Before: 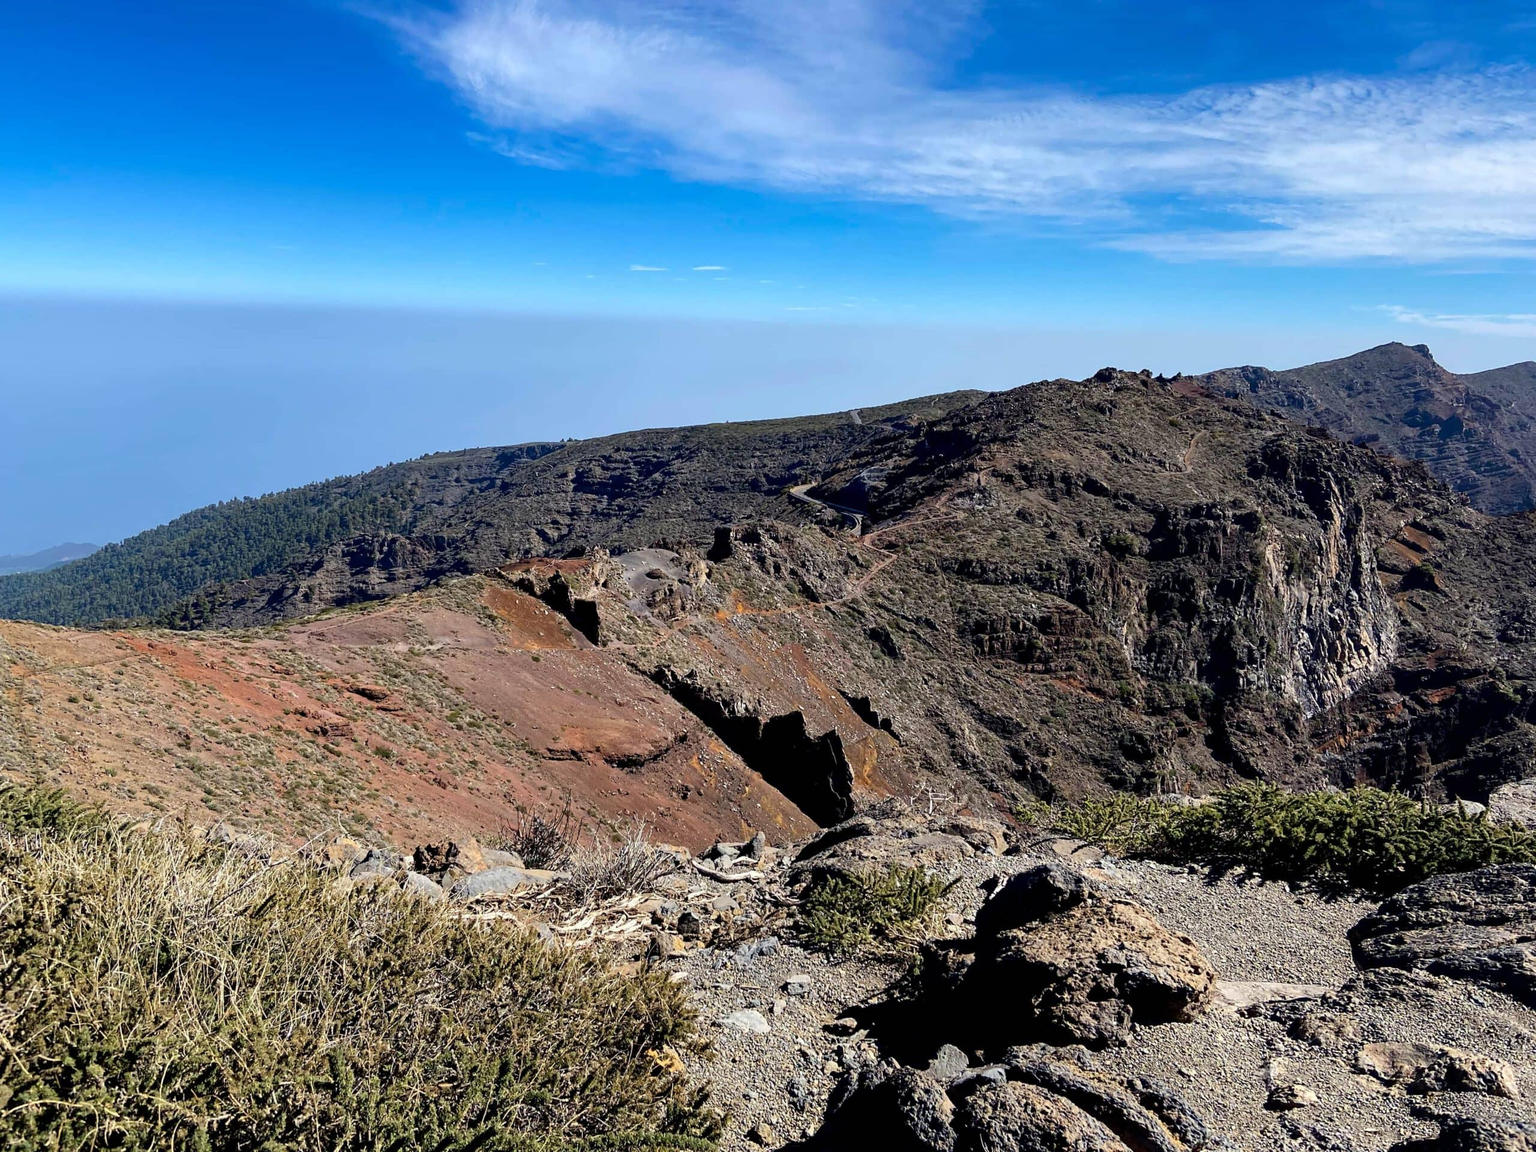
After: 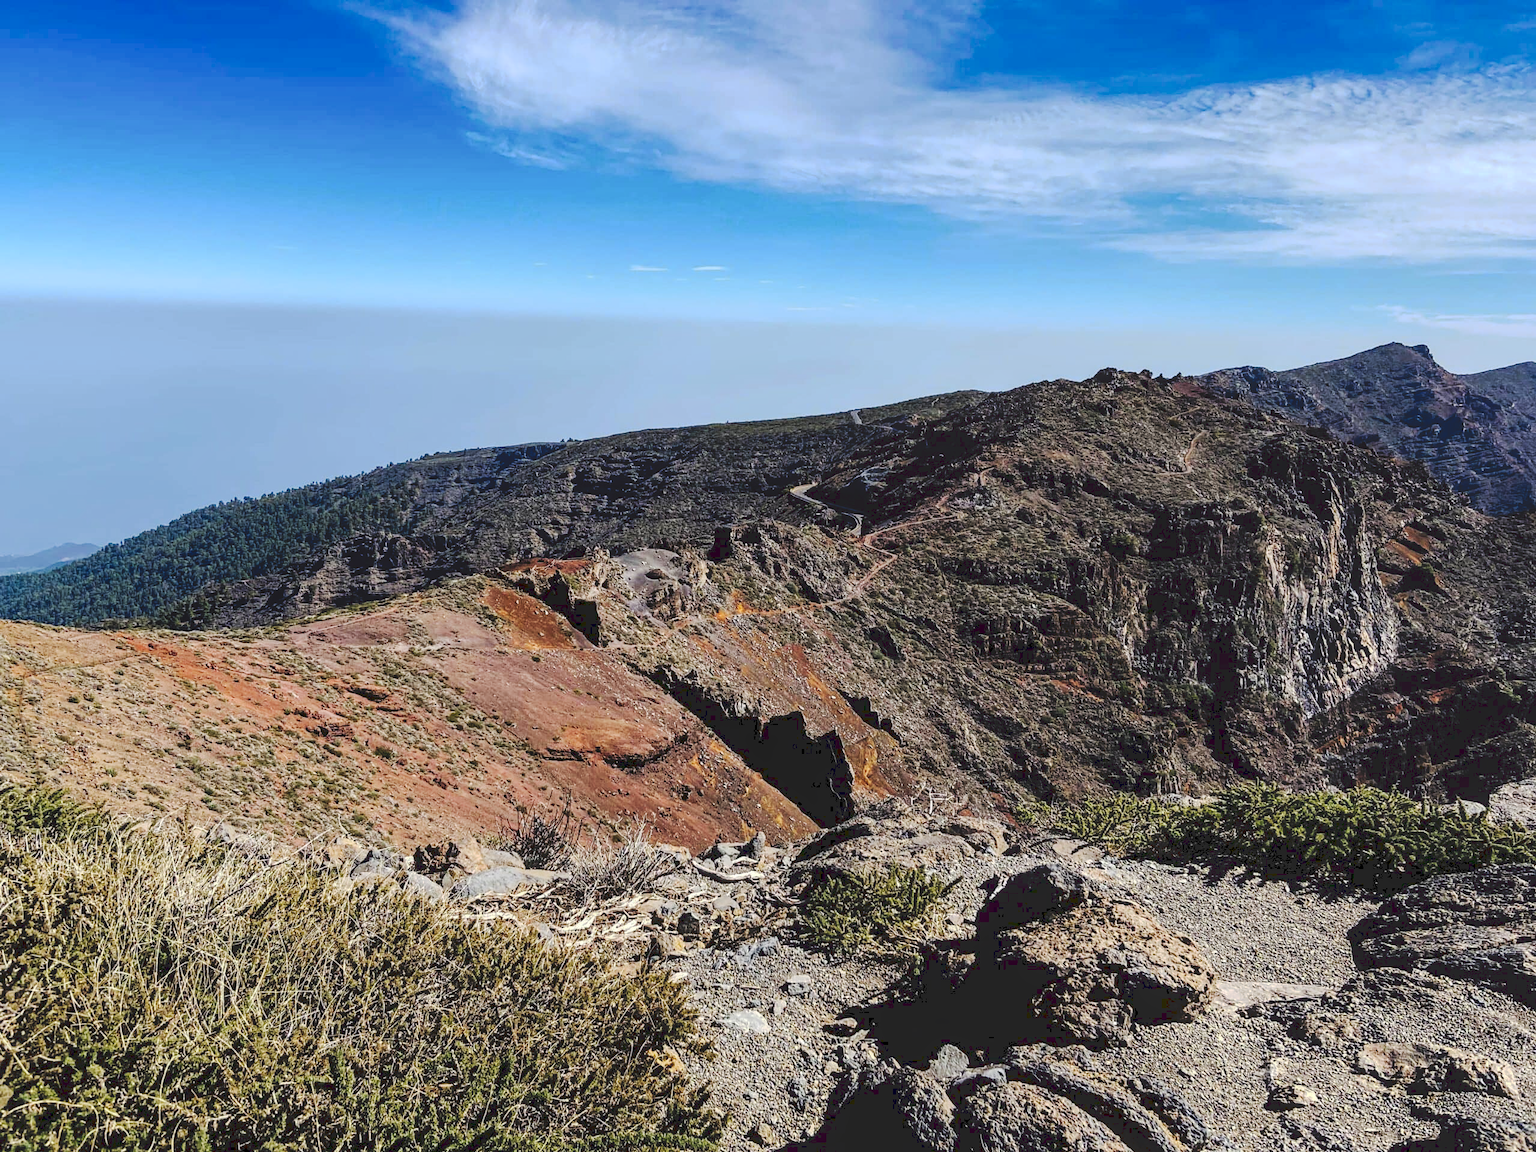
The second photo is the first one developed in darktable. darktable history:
local contrast: on, module defaults
tone equalizer: on, module defaults
tone curve: curves: ch0 [(0, 0) (0.003, 0.132) (0.011, 0.136) (0.025, 0.14) (0.044, 0.147) (0.069, 0.149) (0.1, 0.156) (0.136, 0.163) (0.177, 0.177) (0.224, 0.2) (0.277, 0.251) (0.335, 0.311) (0.399, 0.387) (0.468, 0.487) (0.543, 0.585) (0.623, 0.675) (0.709, 0.742) (0.801, 0.81) (0.898, 0.867) (1, 1)], preserve colors none
